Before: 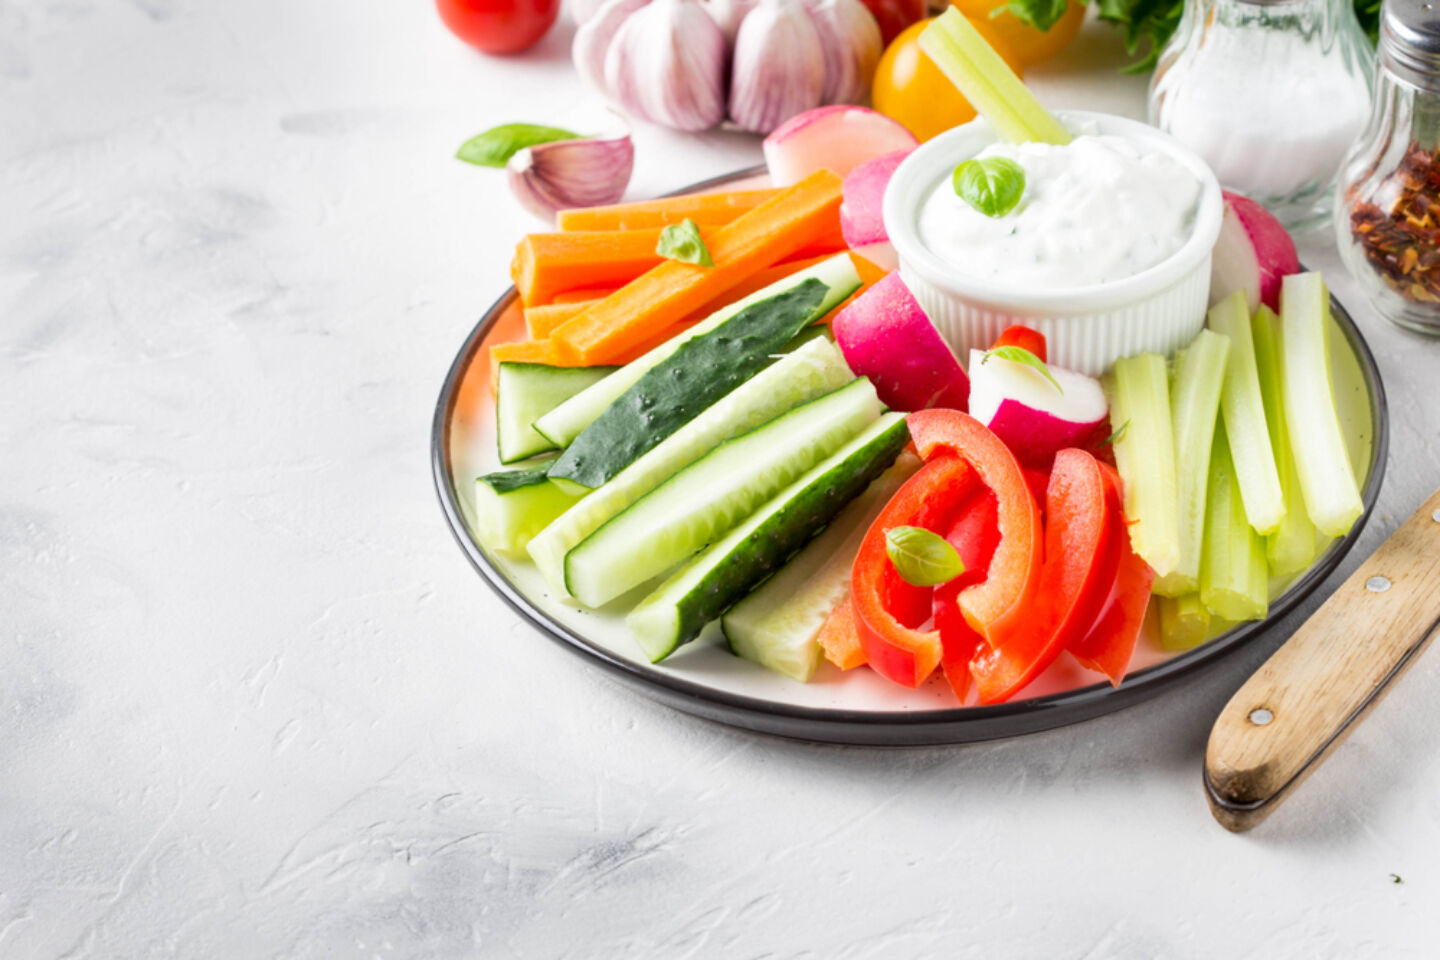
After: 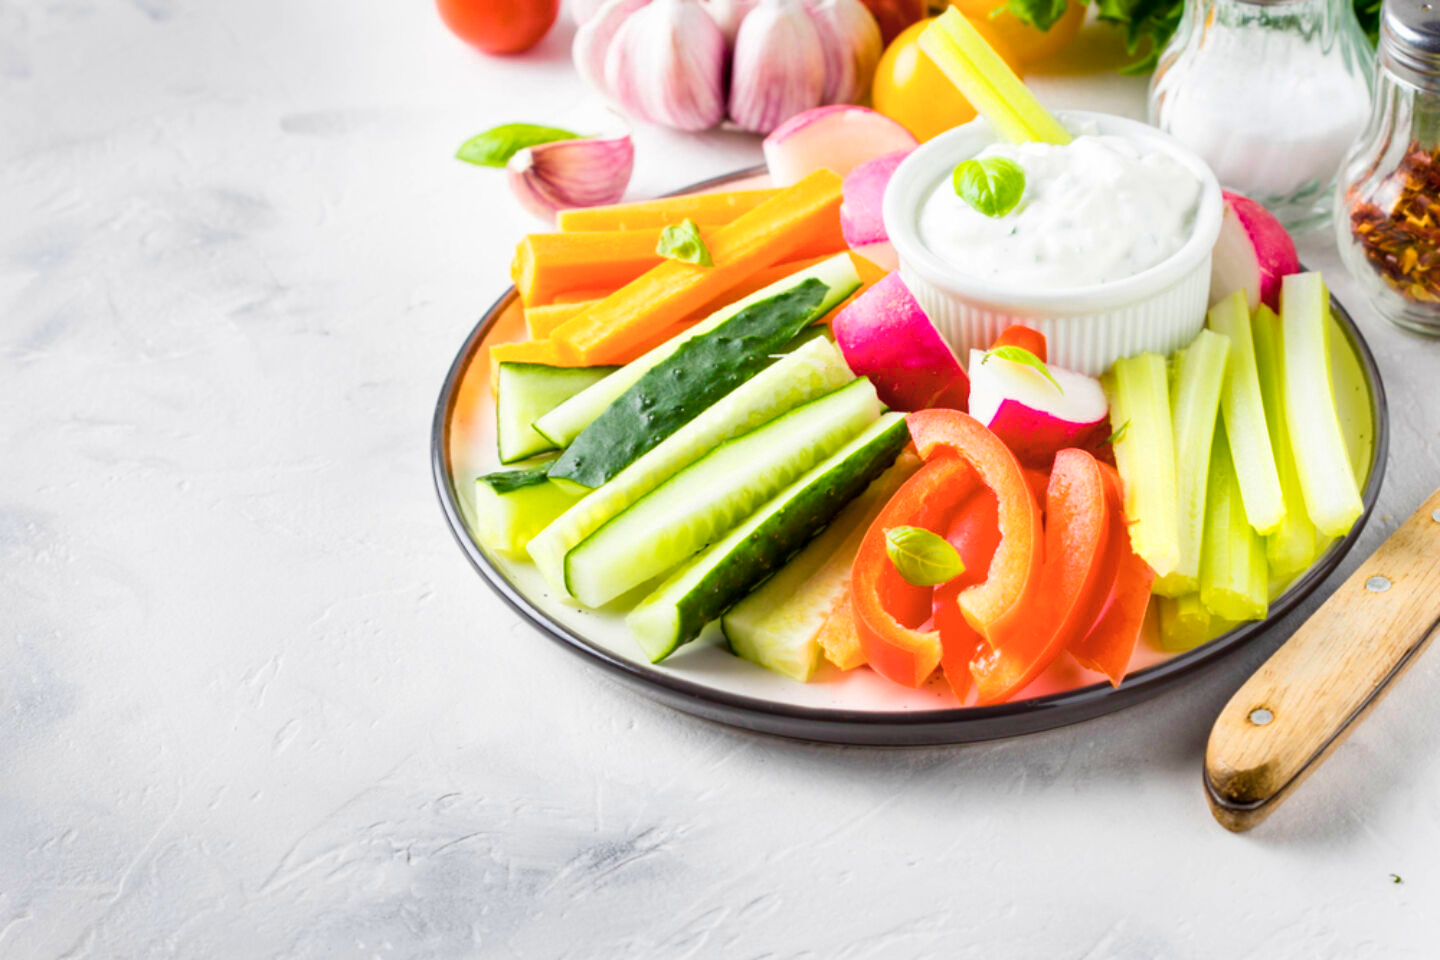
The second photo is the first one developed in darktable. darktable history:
color balance rgb: perceptual saturation grading › global saturation 20%, perceptual saturation grading › highlights -25%, perceptual saturation grading › shadows 25%, global vibrance 50%
color zones: curves: ch0 [(0, 0.558) (0.143, 0.559) (0.286, 0.529) (0.429, 0.505) (0.571, 0.5) (0.714, 0.5) (0.857, 0.5) (1, 0.558)]; ch1 [(0, 0.469) (0.01, 0.469) (0.12, 0.446) (0.248, 0.469) (0.5, 0.5) (0.748, 0.5) (0.99, 0.469) (1, 0.469)]
white balance: emerald 1
